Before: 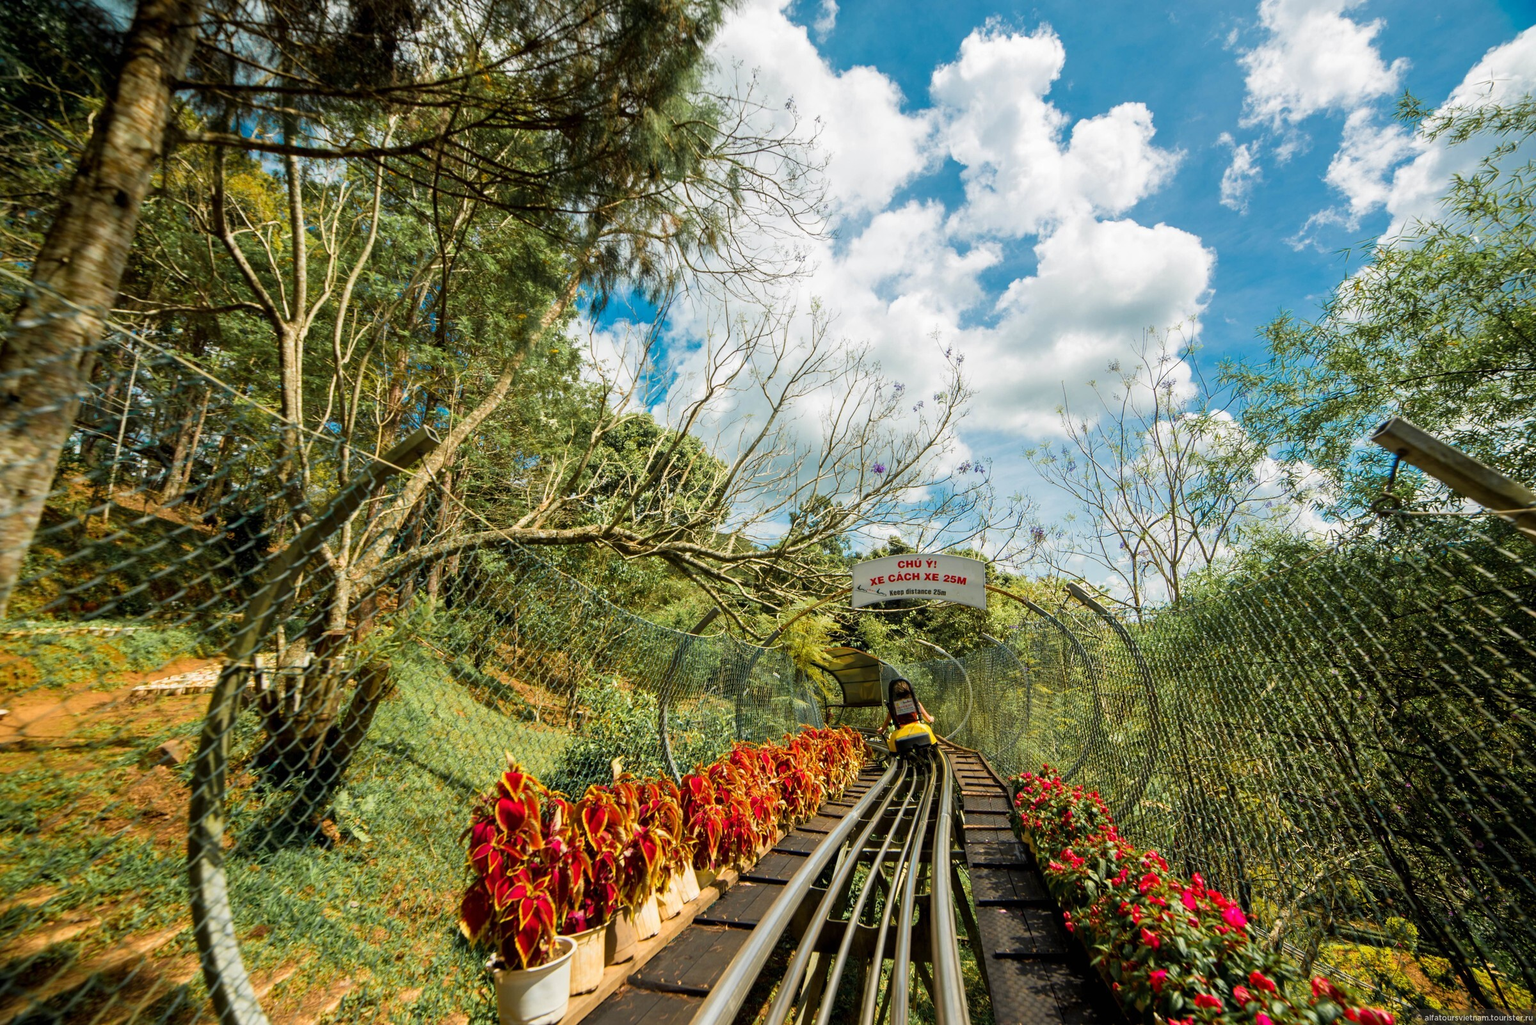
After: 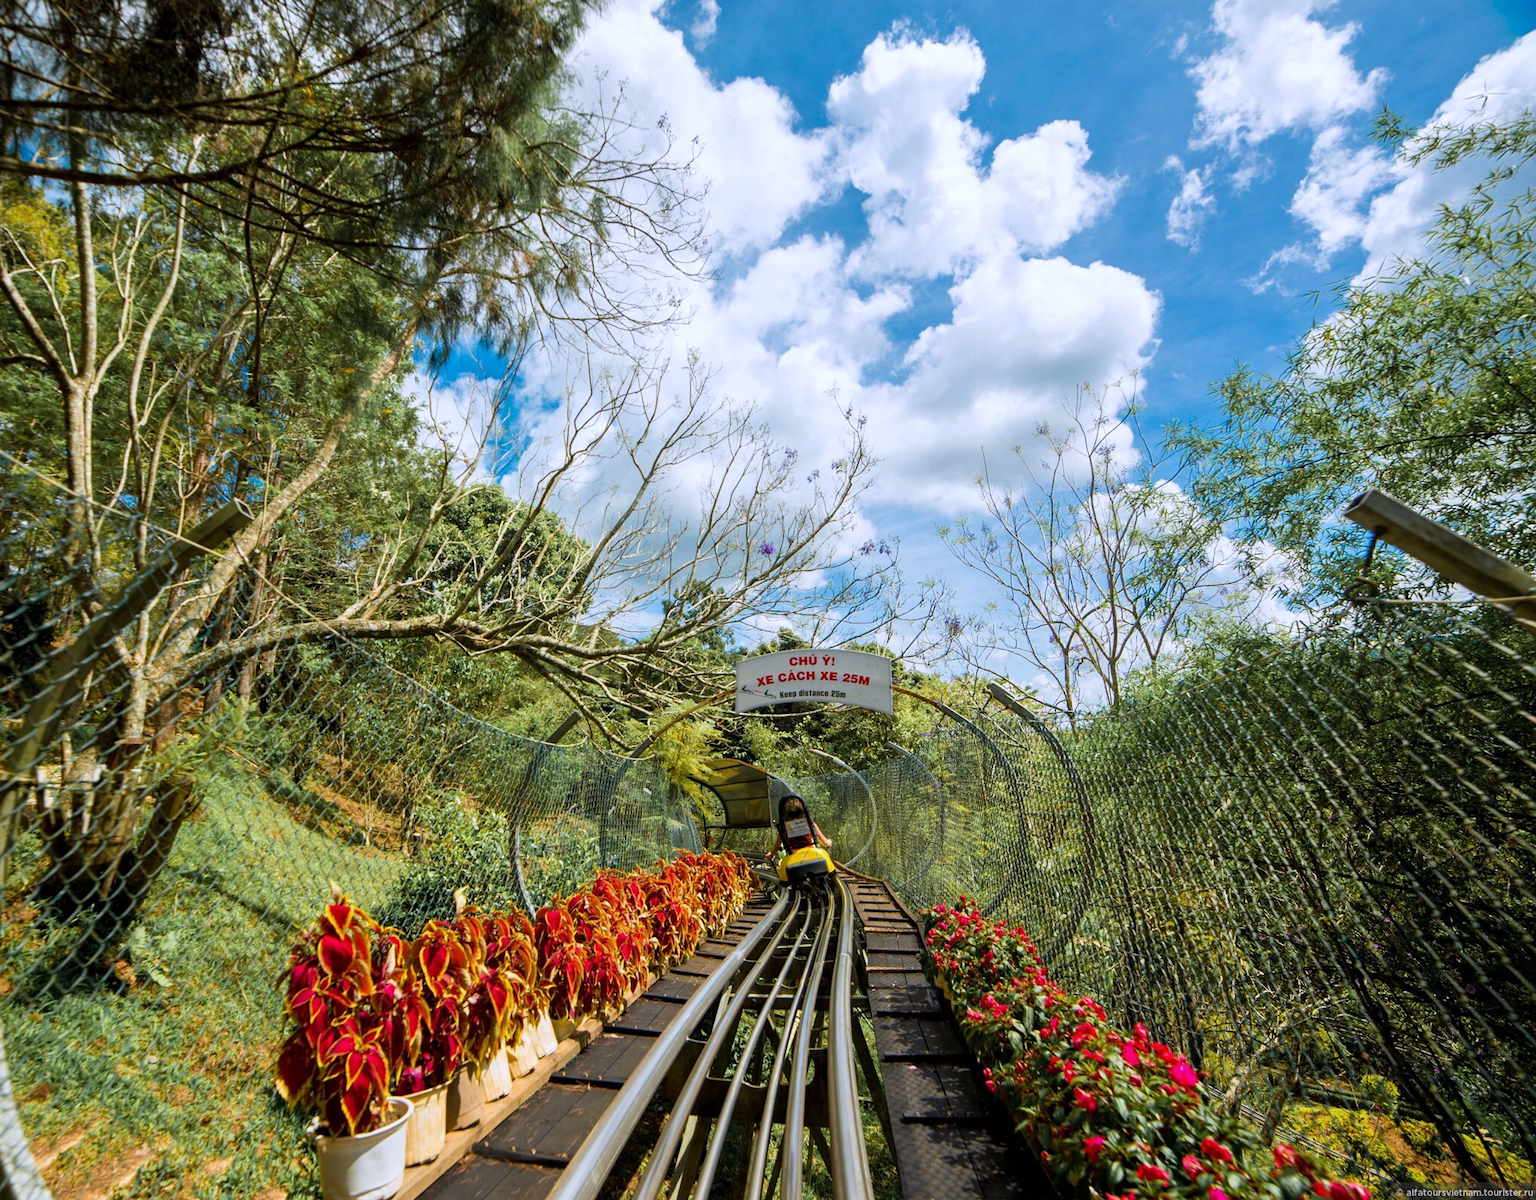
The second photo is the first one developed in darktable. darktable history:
crop and rotate: left 14.584%
white balance: red 0.967, blue 1.119, emerald 0.756
